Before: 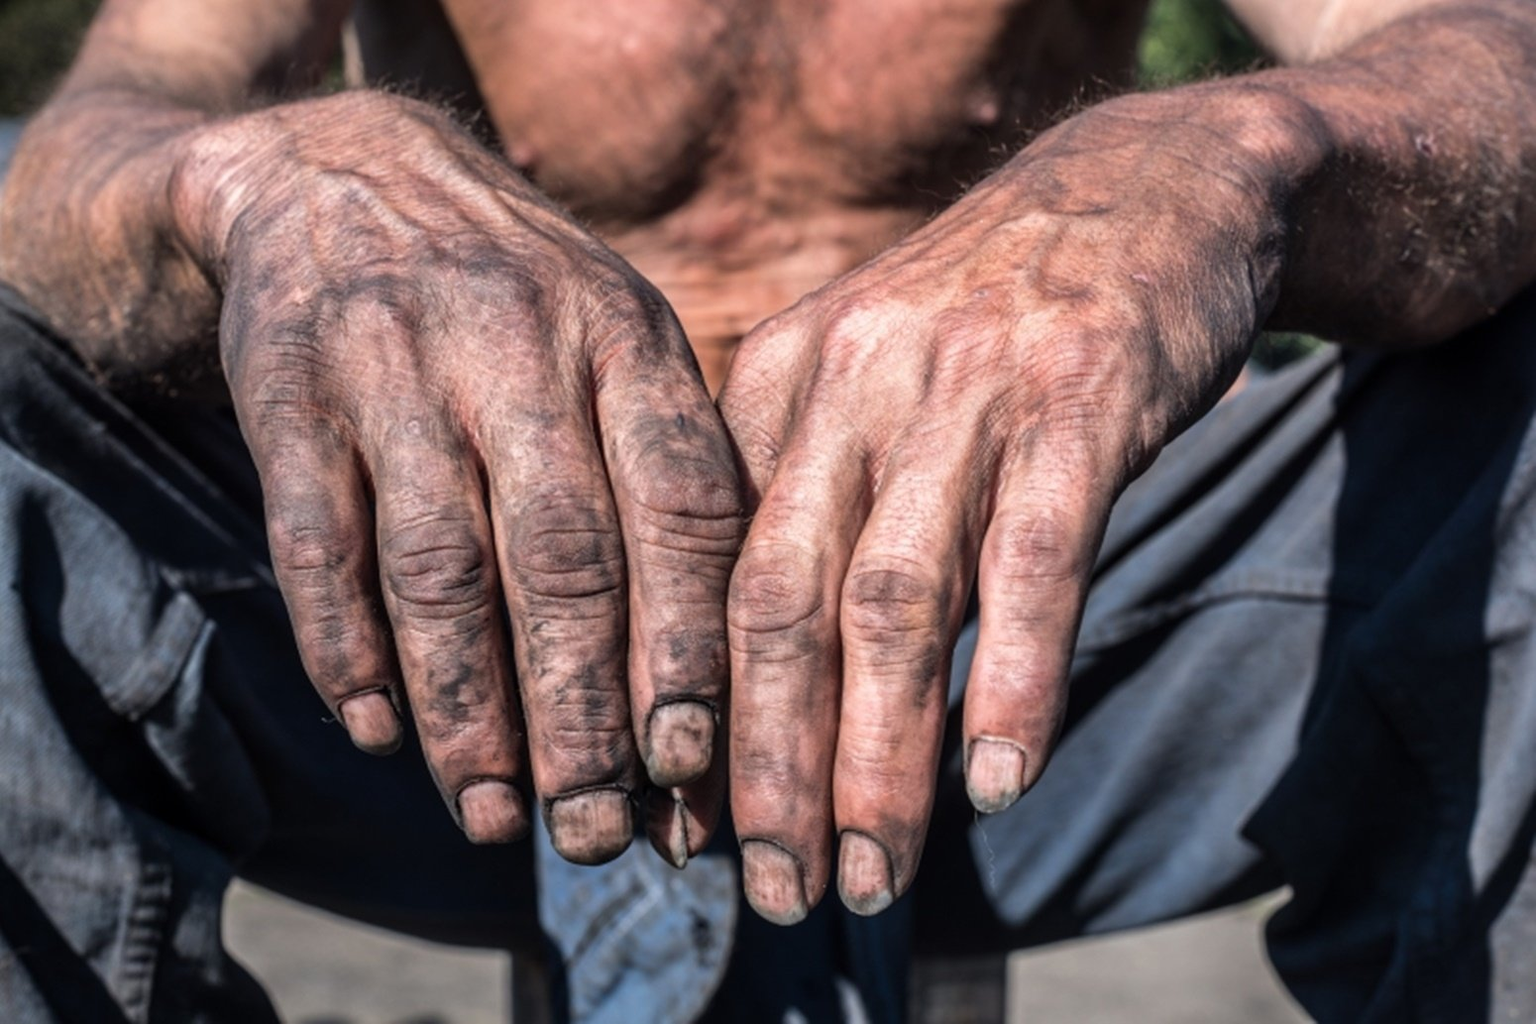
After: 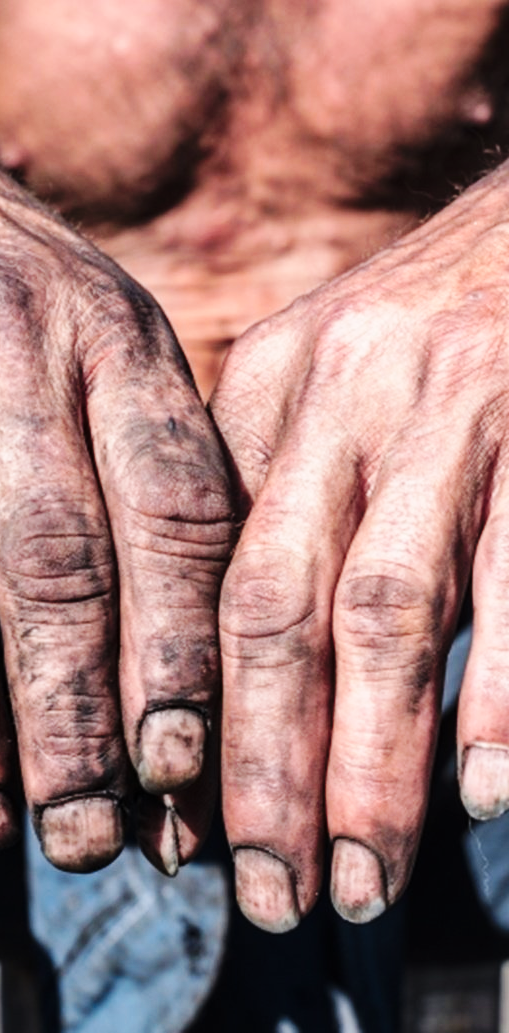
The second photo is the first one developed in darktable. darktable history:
base curve: curves: ch0 [(0, 0) (0.036, 0.025) (0.121, 0.166) (0.206, 0.329) (0.605, 0.79) (1, 1)], preserve colors none
crop: left 33.288%, right 33.809%
color zones: curves: ch1 [(0.29, 0.492) (0.373, 0.185) (0.509, 0.481)]; ch2 [(0.25, 0.462) (0.749, 0.457)]
velvia: strength 10.13%
